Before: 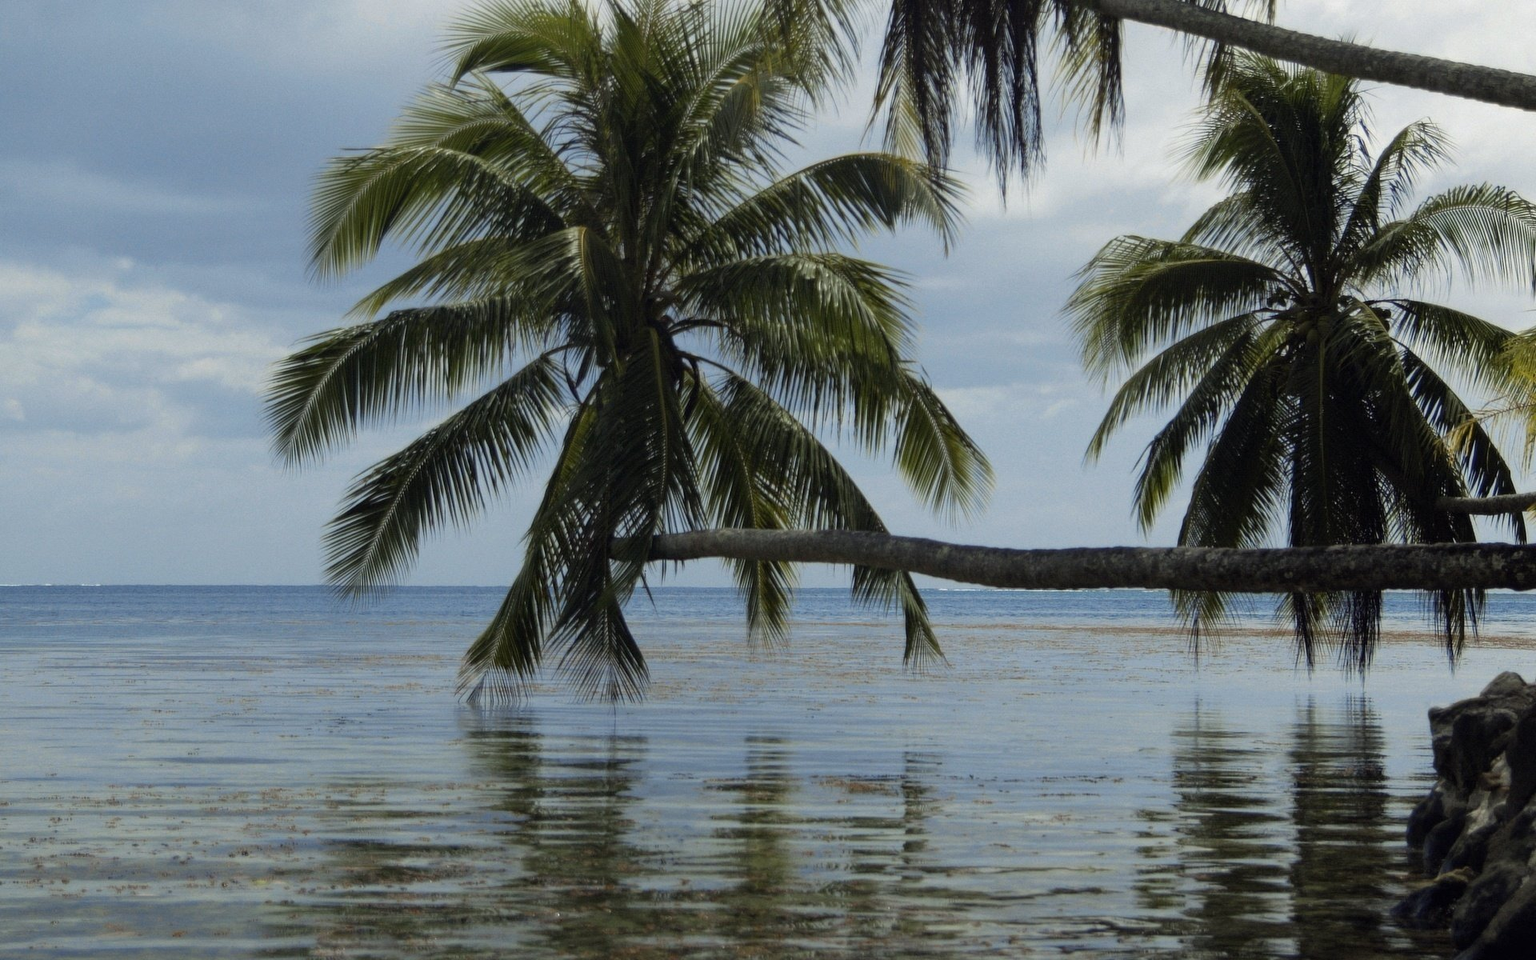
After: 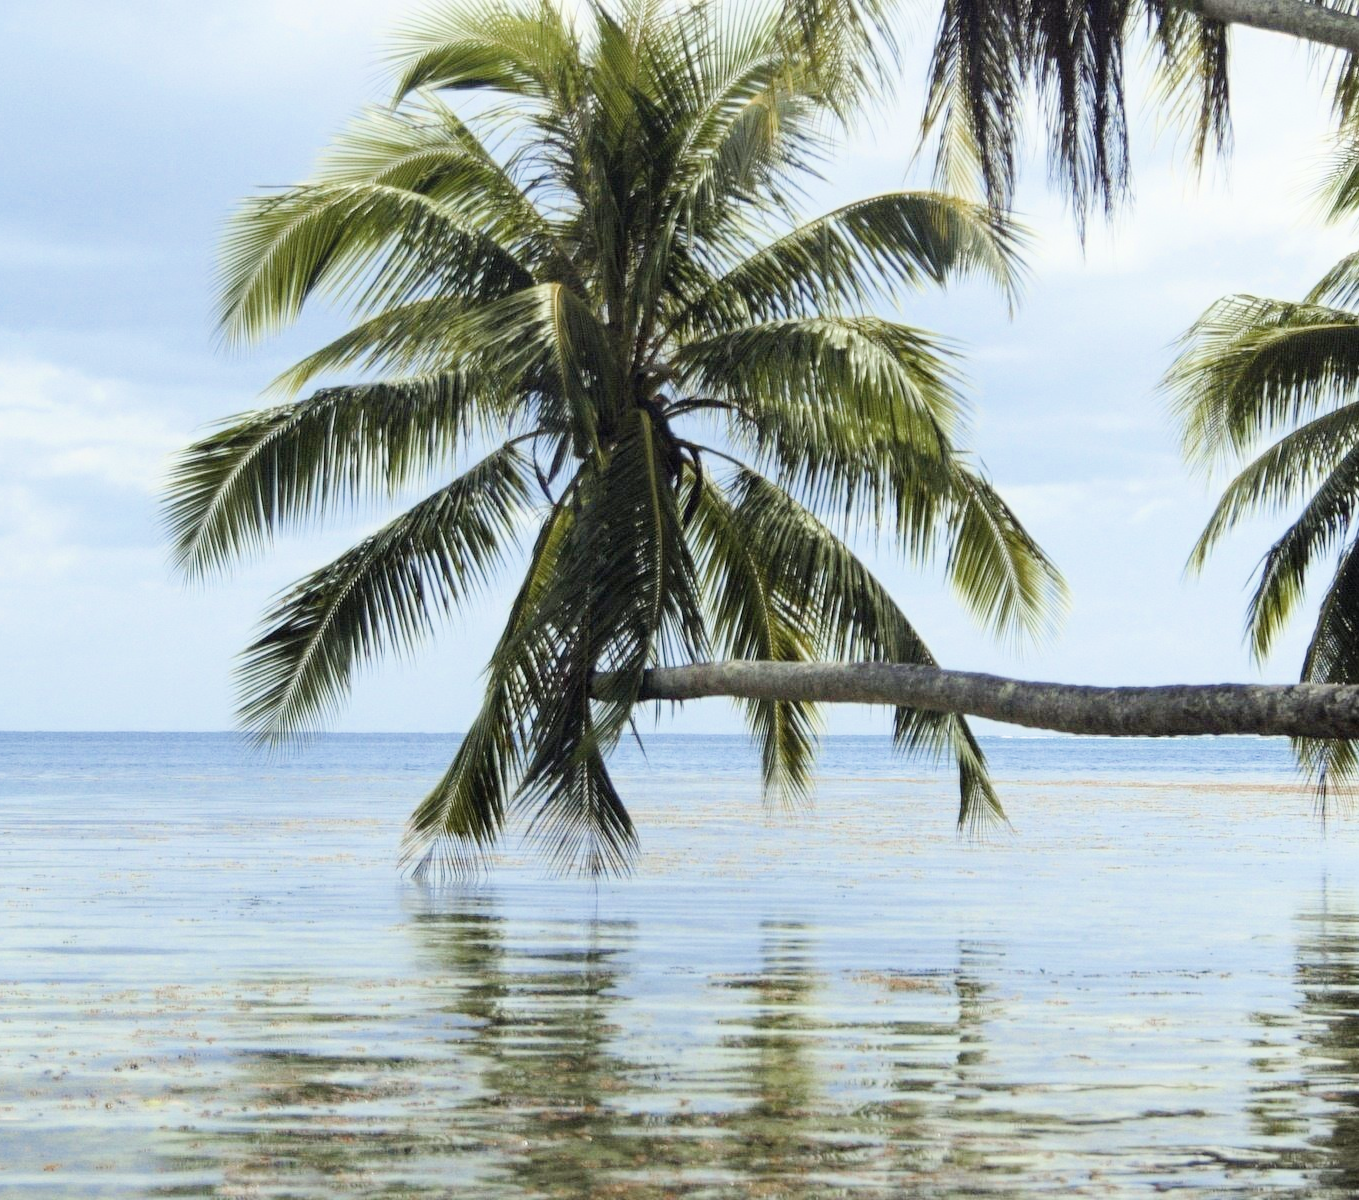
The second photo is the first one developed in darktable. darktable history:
crop and rotate: left 8.973%, right 20.223%
exposure: exposure 2.011 EV, compensate highlight preservation false
color balance rgb: perceptual saturation grading › global saturation 0.366%, perceptual saturation grading › highlights -9.43%, perceptual saturation grading › mid-tones 18.359%, perceptual saturation grading › shadows 28.483%
filmic rgb: black relative exposure -7.65 EV, white relative exposure 4.56 EV, hardness 3.61, color science v6 (2022)
contrast brightness saturation: contrast 0.063, brightness -0.012, saturation -0.219
velvia: strength 14.74%
tone equalizer: smoothing diameter 24.95%, edges refinement/feathering 9.68, preserve details guided filter
